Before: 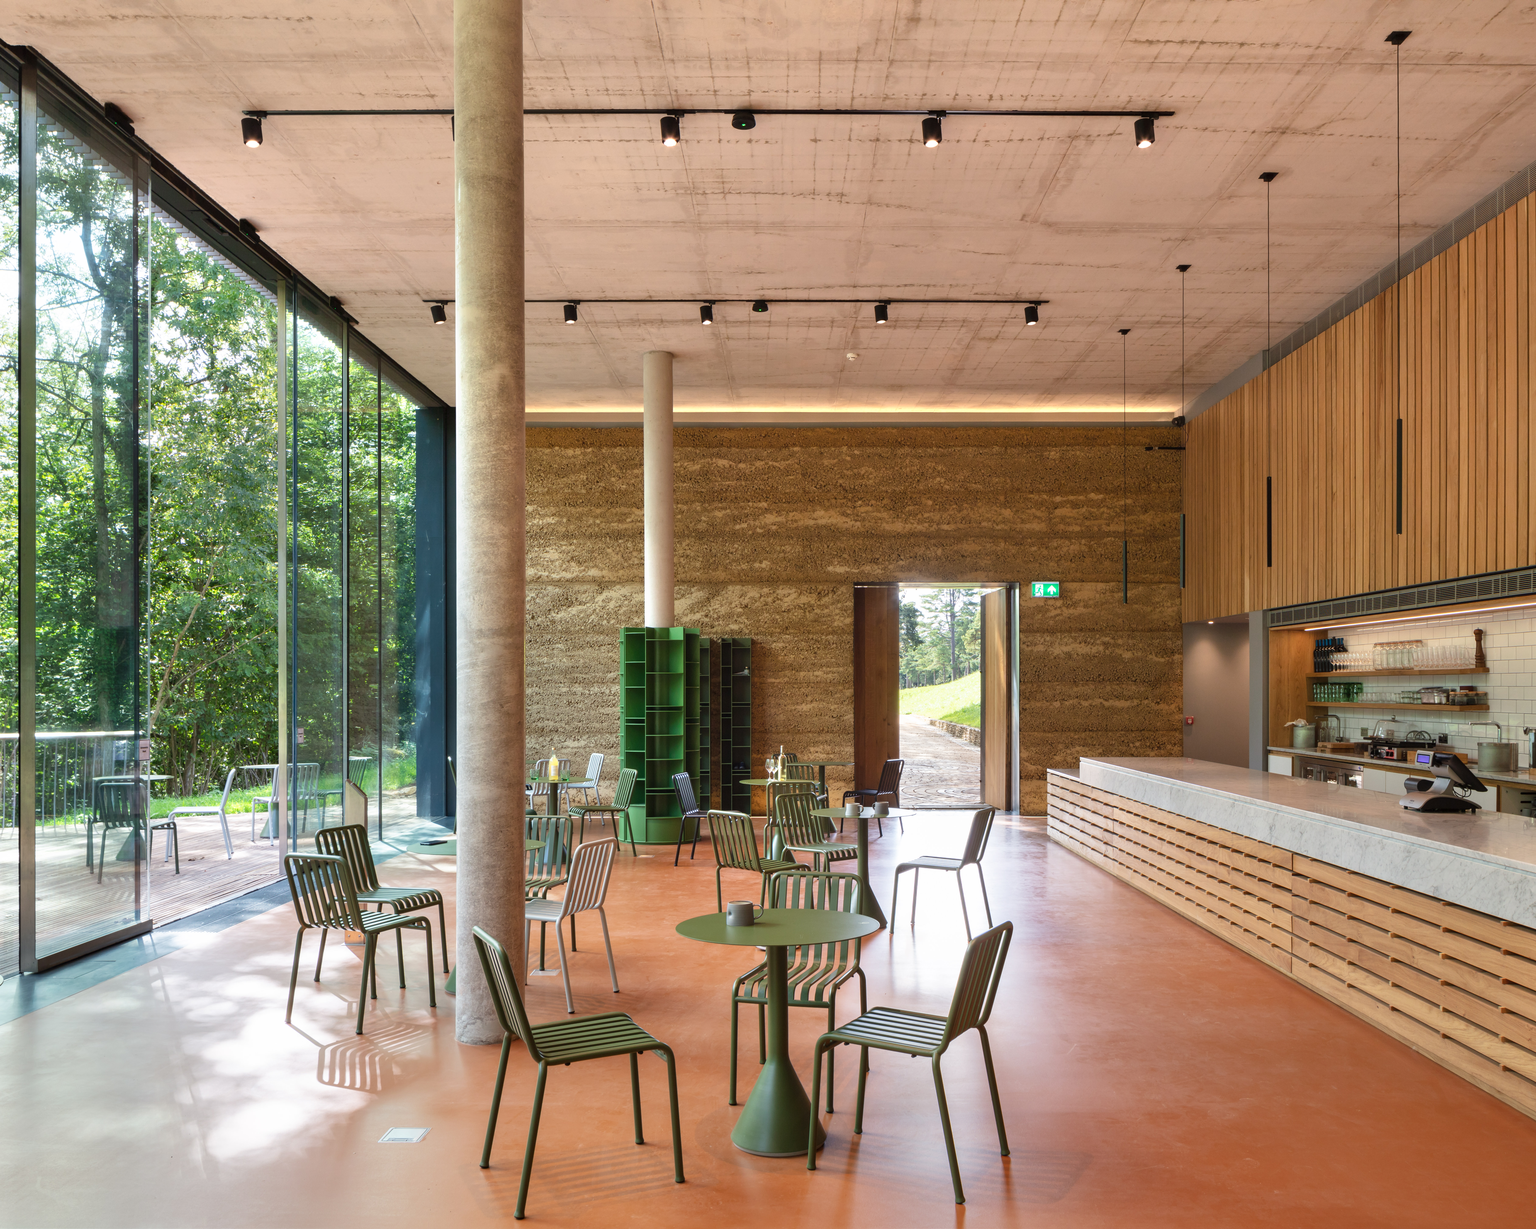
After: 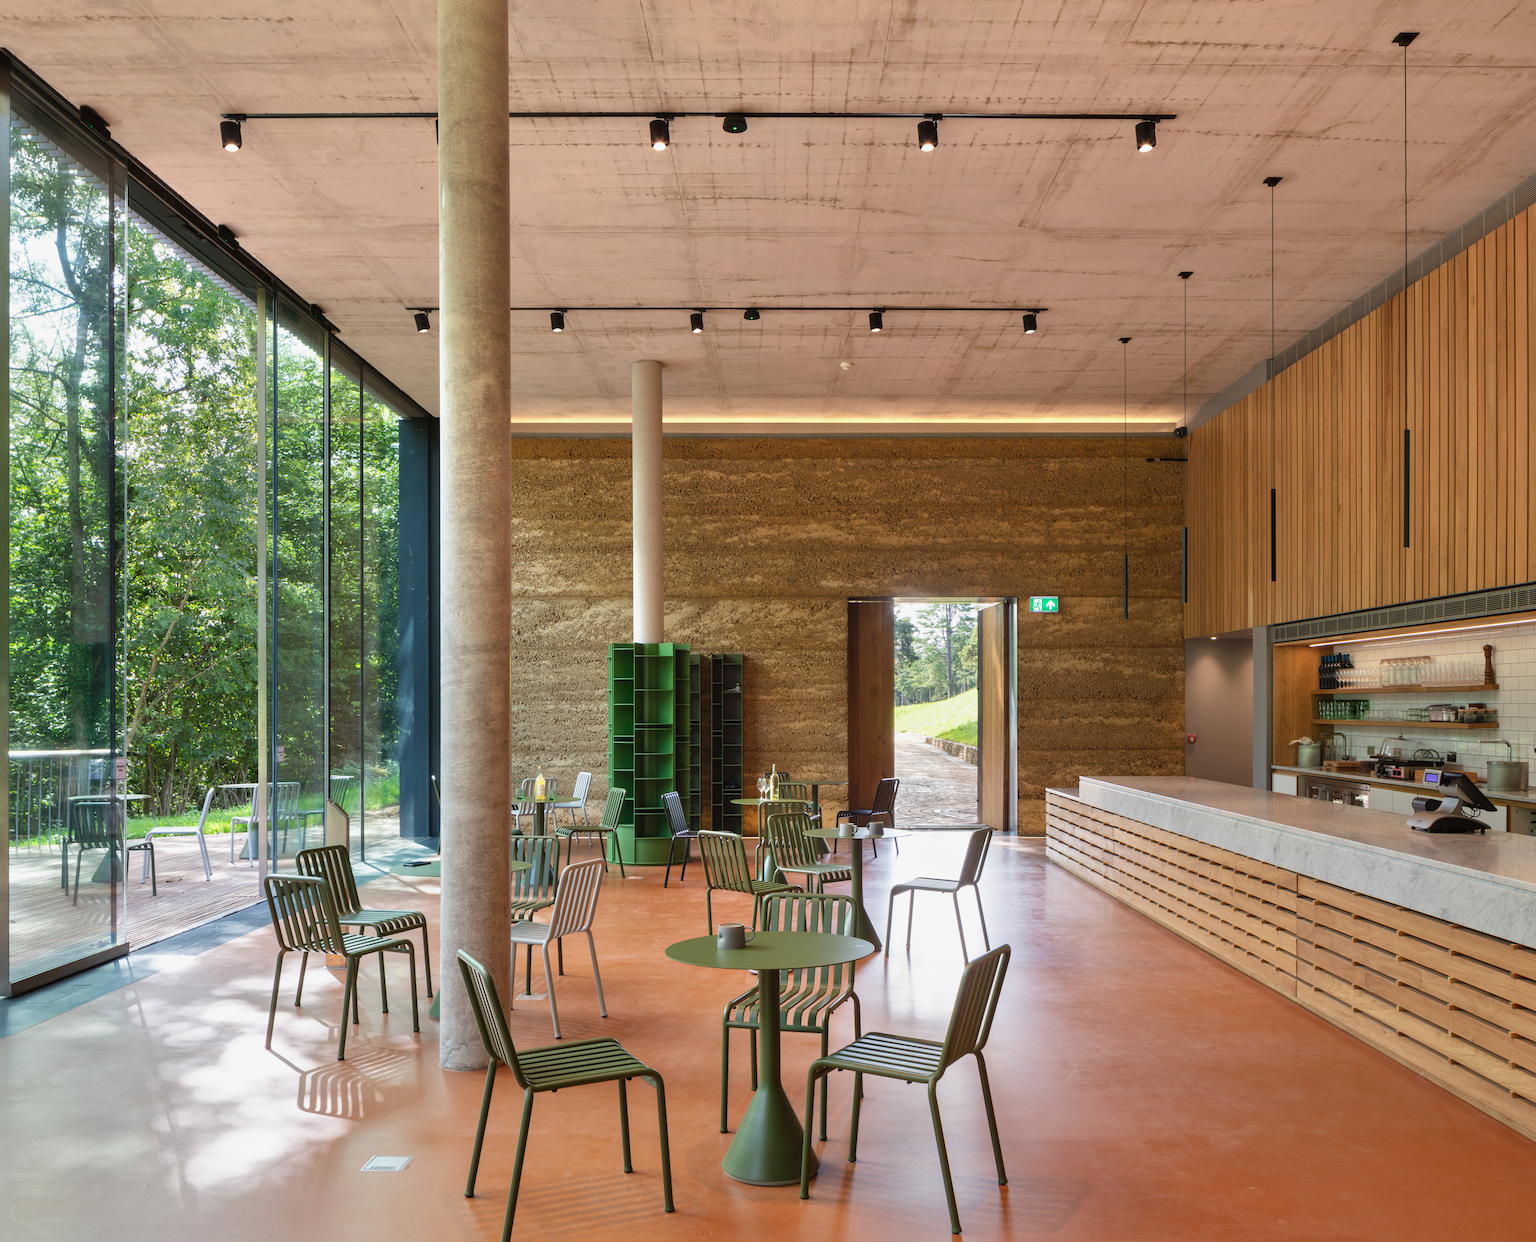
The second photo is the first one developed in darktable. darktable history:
crop and rotate: left 1.774%, right 0.633%, bottom 1.28%
shadows and highlights: shadows -20, white point adjustment -2, highlights -35
